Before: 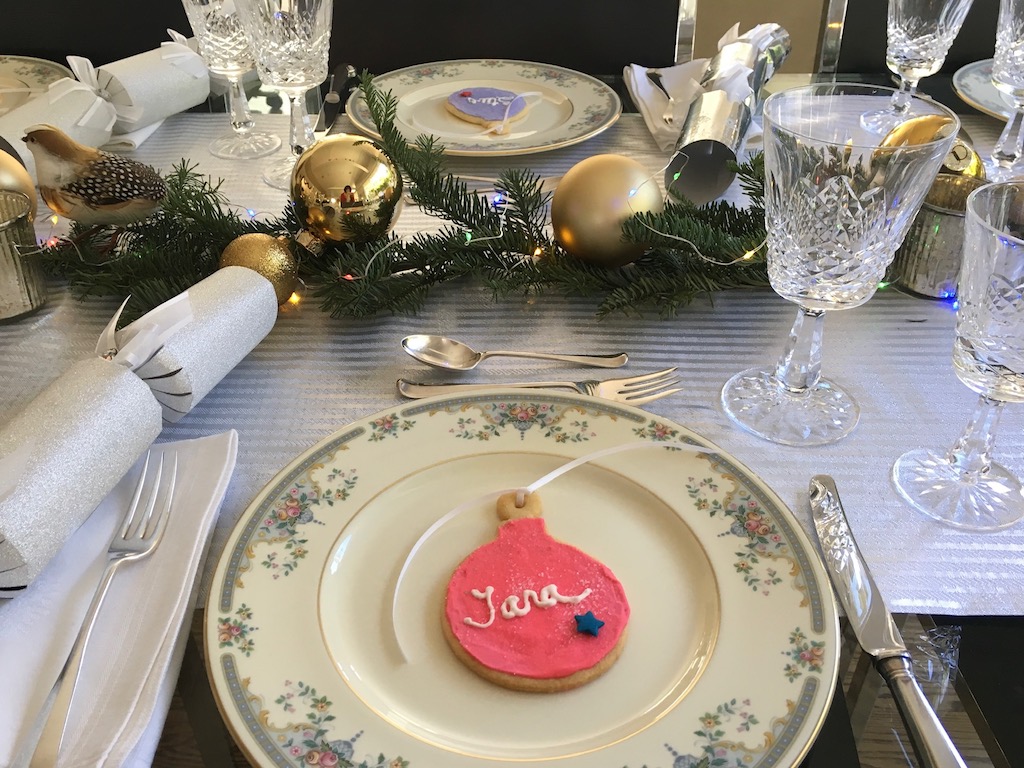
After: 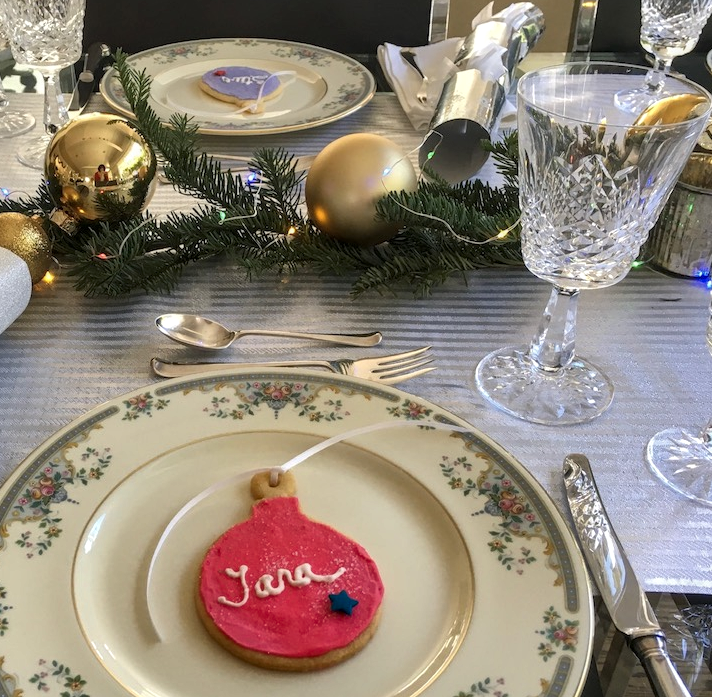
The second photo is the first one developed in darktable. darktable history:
crop and rotate: left 24.034%, top 2.838%, right 6.406%, bottom 6.299%
shadows and highlights: shadows 30.63, highlights -63.22, shadows color adjustment 98%, highlights color adjustment 58.61%, soften with gaussian
local contrast: on, module defaults
